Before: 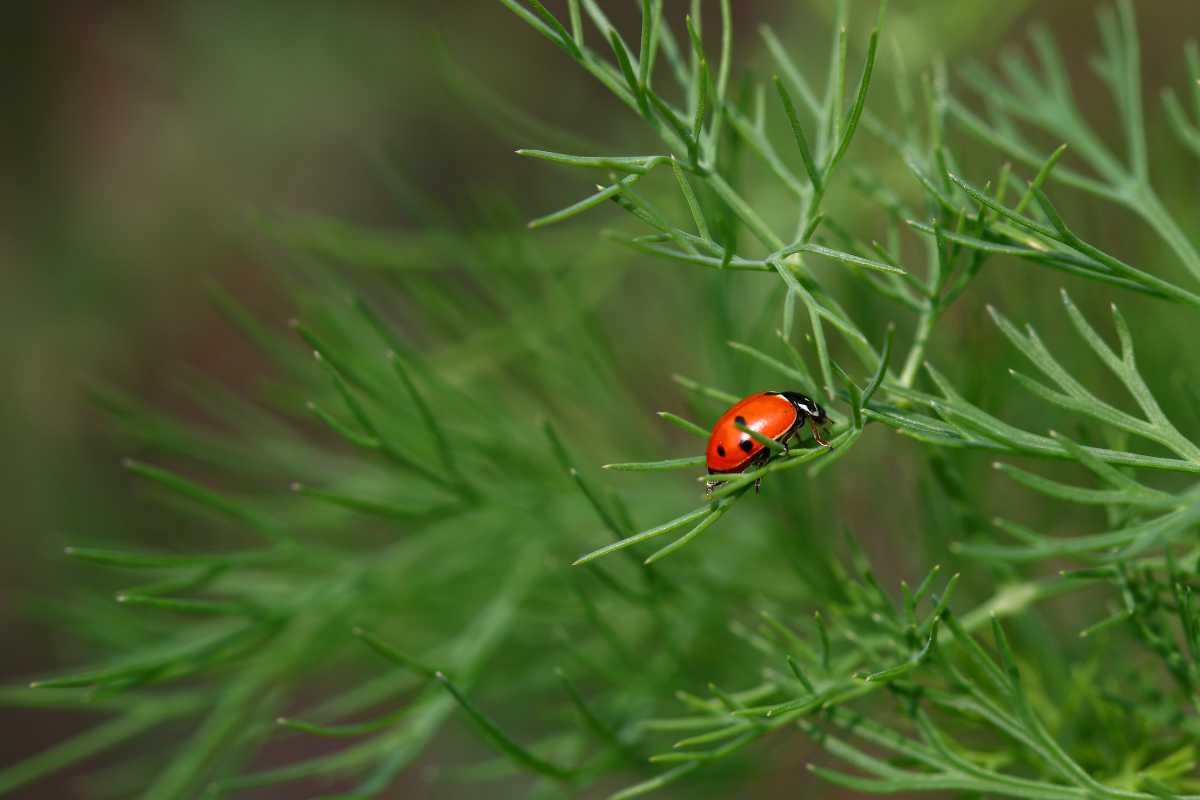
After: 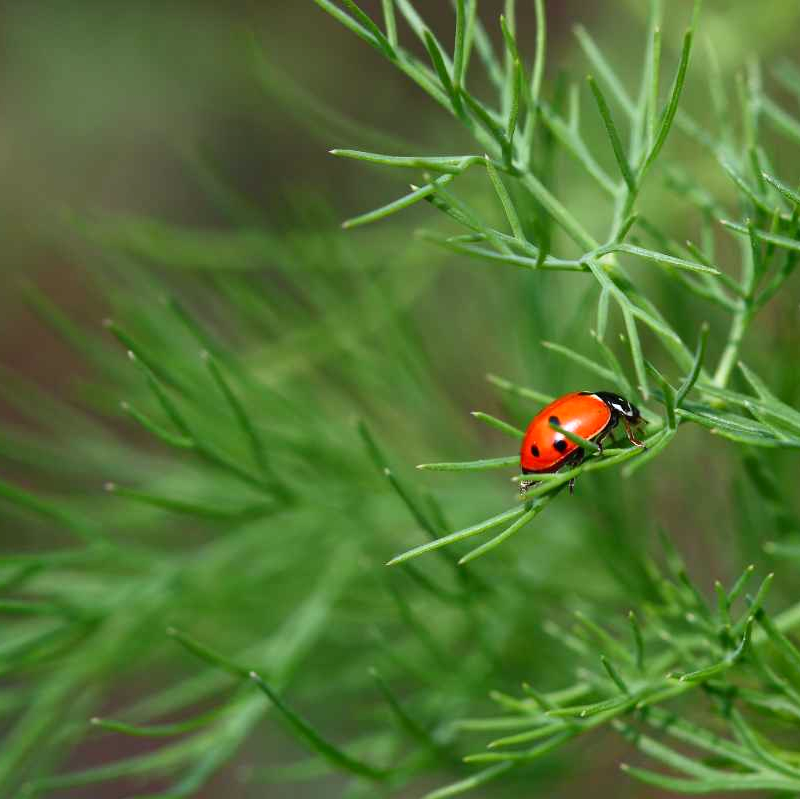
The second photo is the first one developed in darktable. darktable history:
white balance: red 0.976, blue 1.04
crop and rotate: left 15.546%, right 17.787%
contrast brightness saturation: contrast 0.2, brightness 0.15, saturation 0.14
